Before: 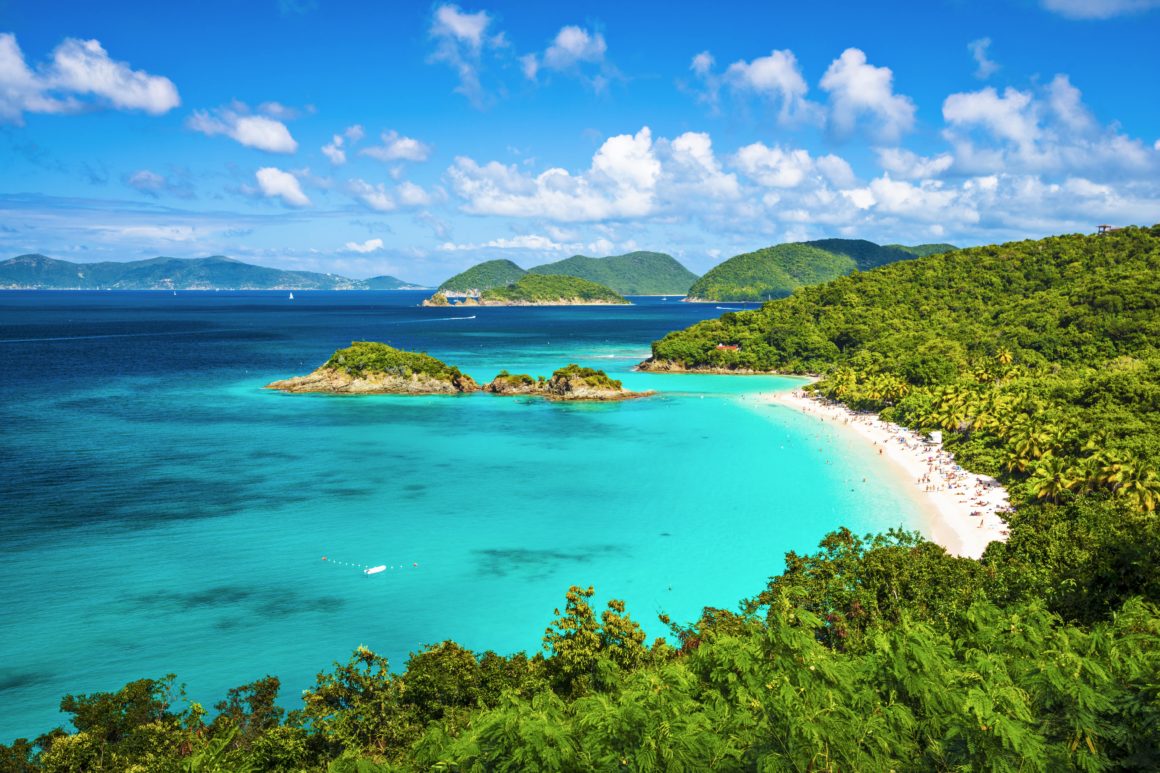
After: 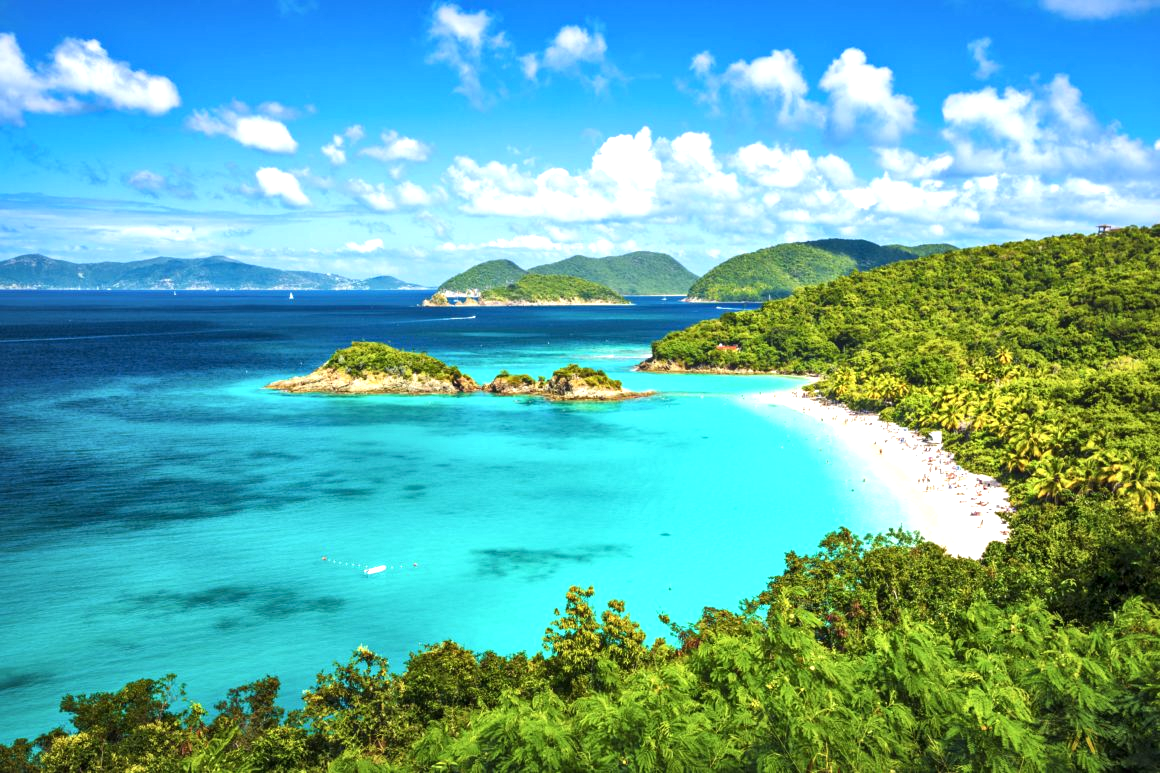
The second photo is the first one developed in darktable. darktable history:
local contrast: mode bilateral grid, contrast 19, coarseness 50, detail 138%, midtone range 0.2
exposure: black level correction -0.002, exposure 0.543 EV, compensate exposure bias true, compensate highlight preservation false
